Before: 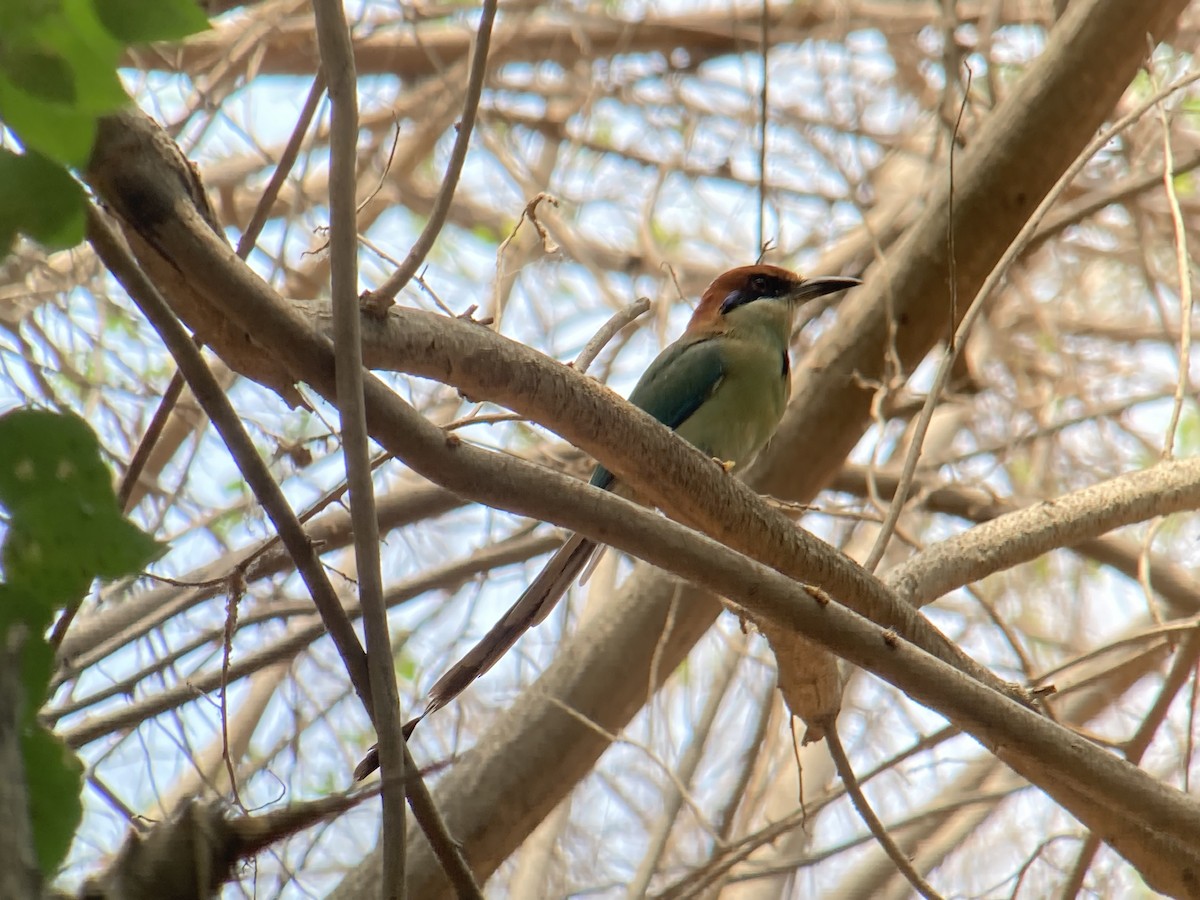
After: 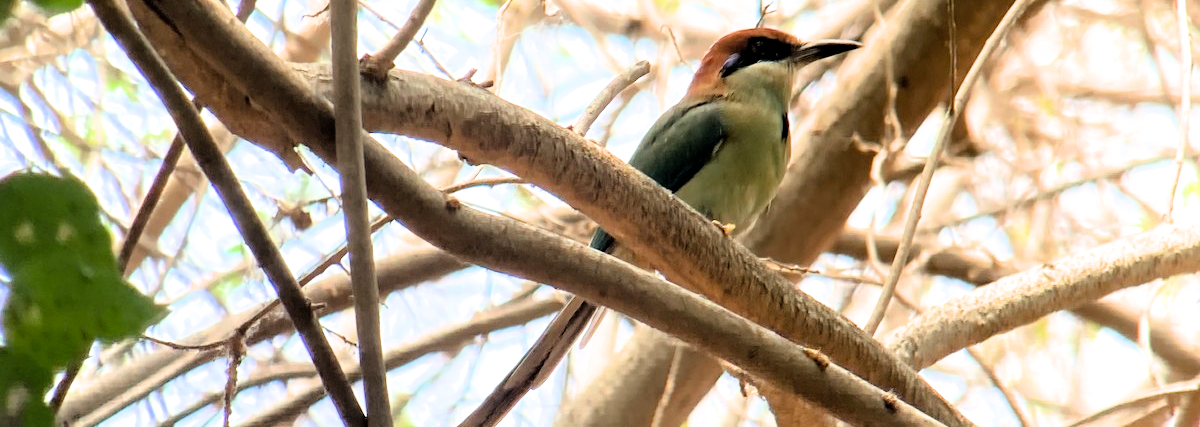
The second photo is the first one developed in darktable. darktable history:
exposure: black level correction 0, exposure 0.835 EV, compensate highlight preservation false
crop and rotate: top 26.432%, bottom 26.066%
filmic rgb: black relative exposure -3.99 EV, white relative exposure 3 EV, hardness 3, contrast 1.397, color science v6 (2022)
